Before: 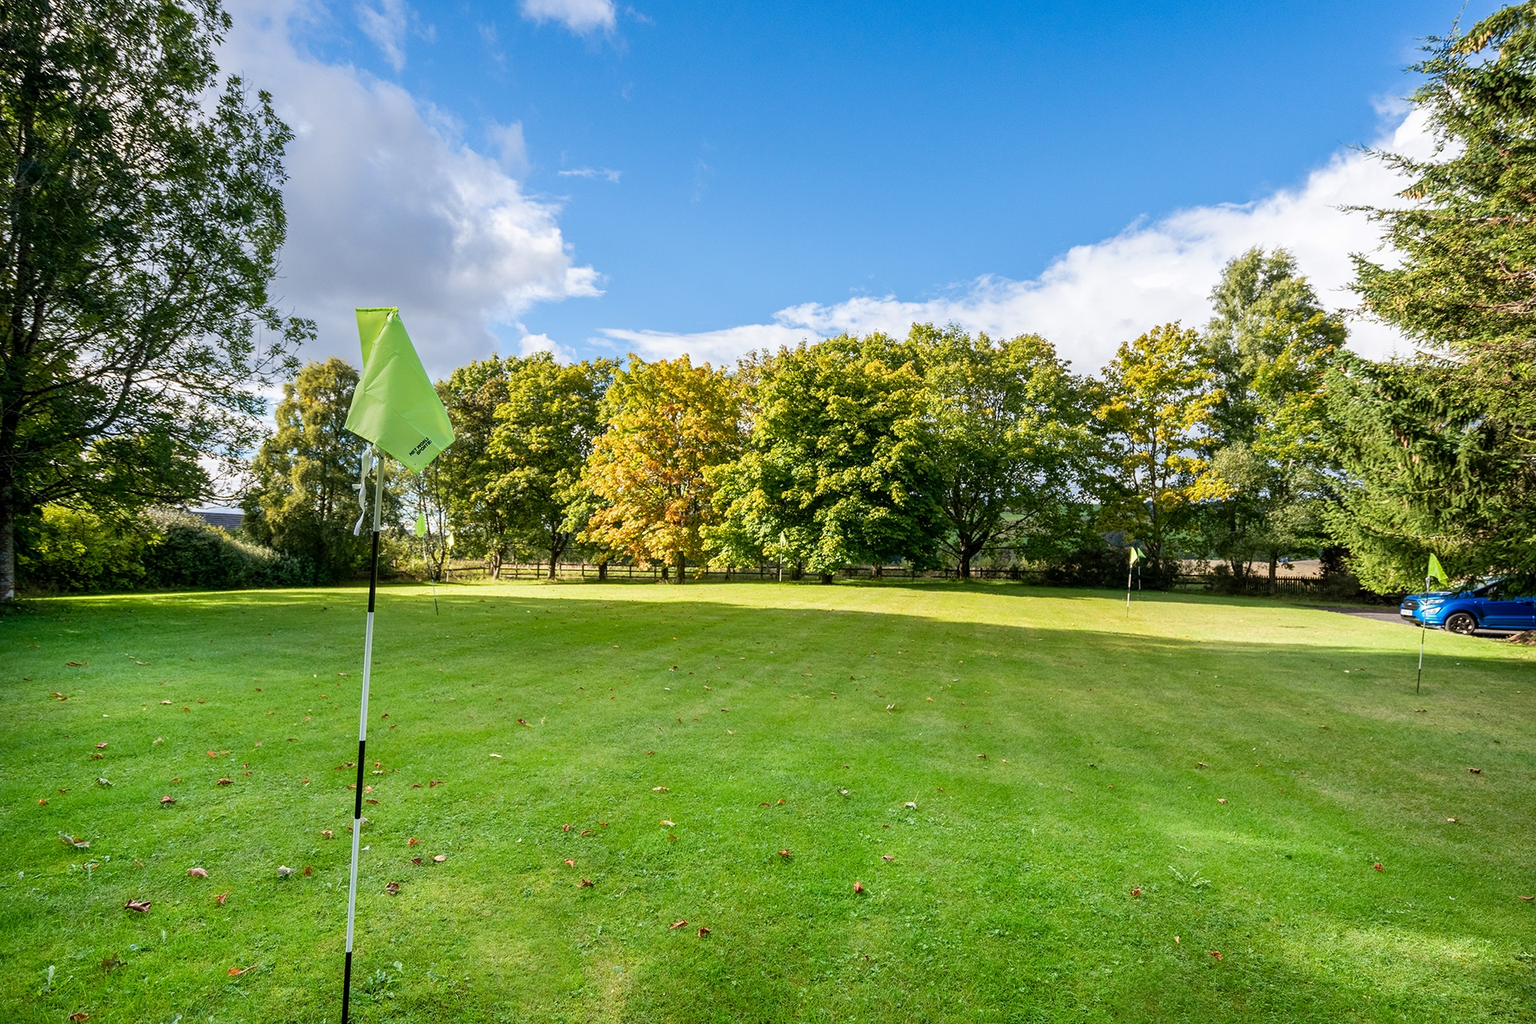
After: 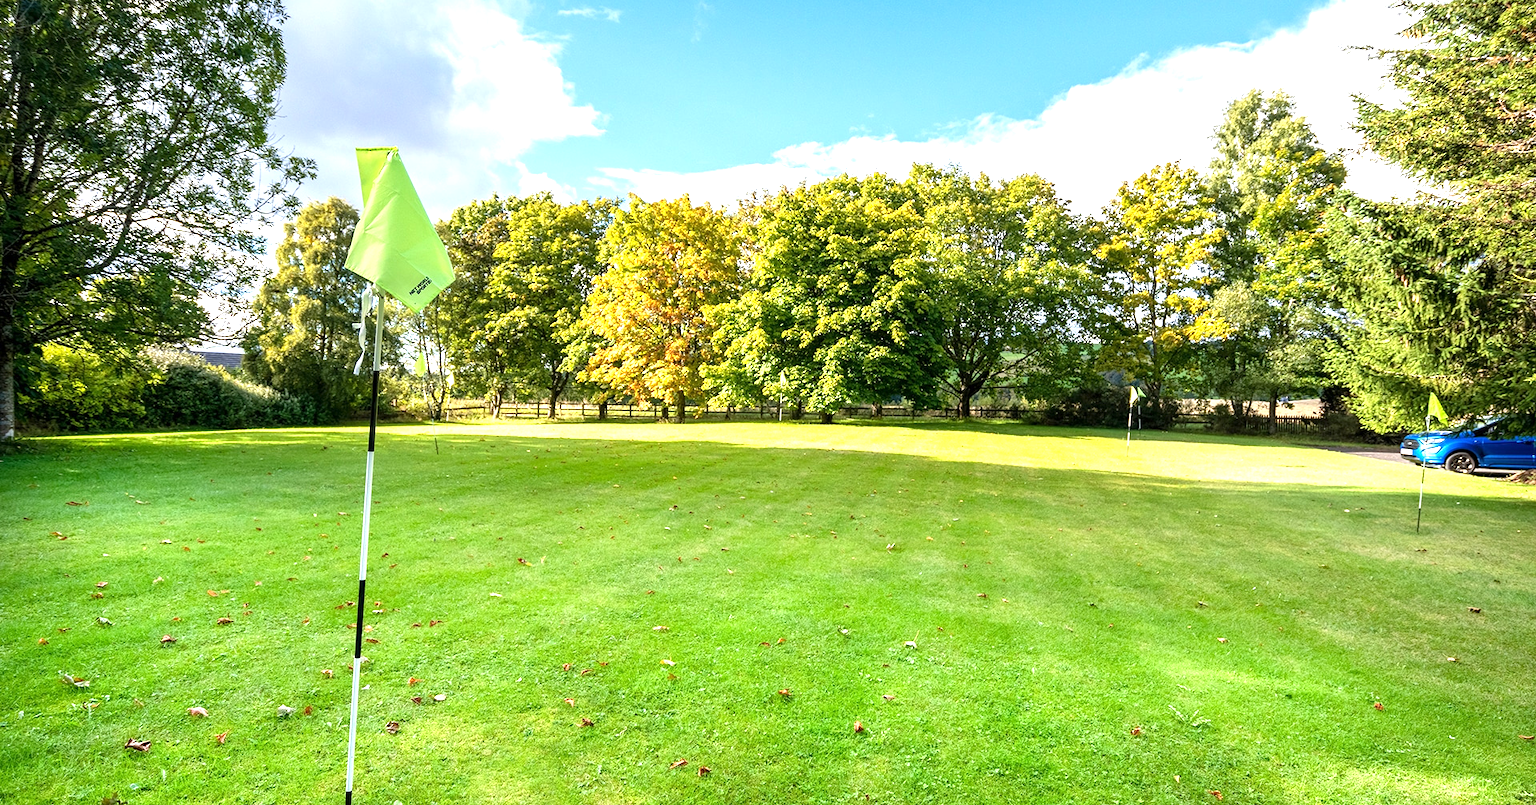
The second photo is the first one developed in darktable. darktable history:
exposure: exposure 1 EV, compensate highlight preservation false
crop and rotate: top 15.774%, bottom 5.506%
